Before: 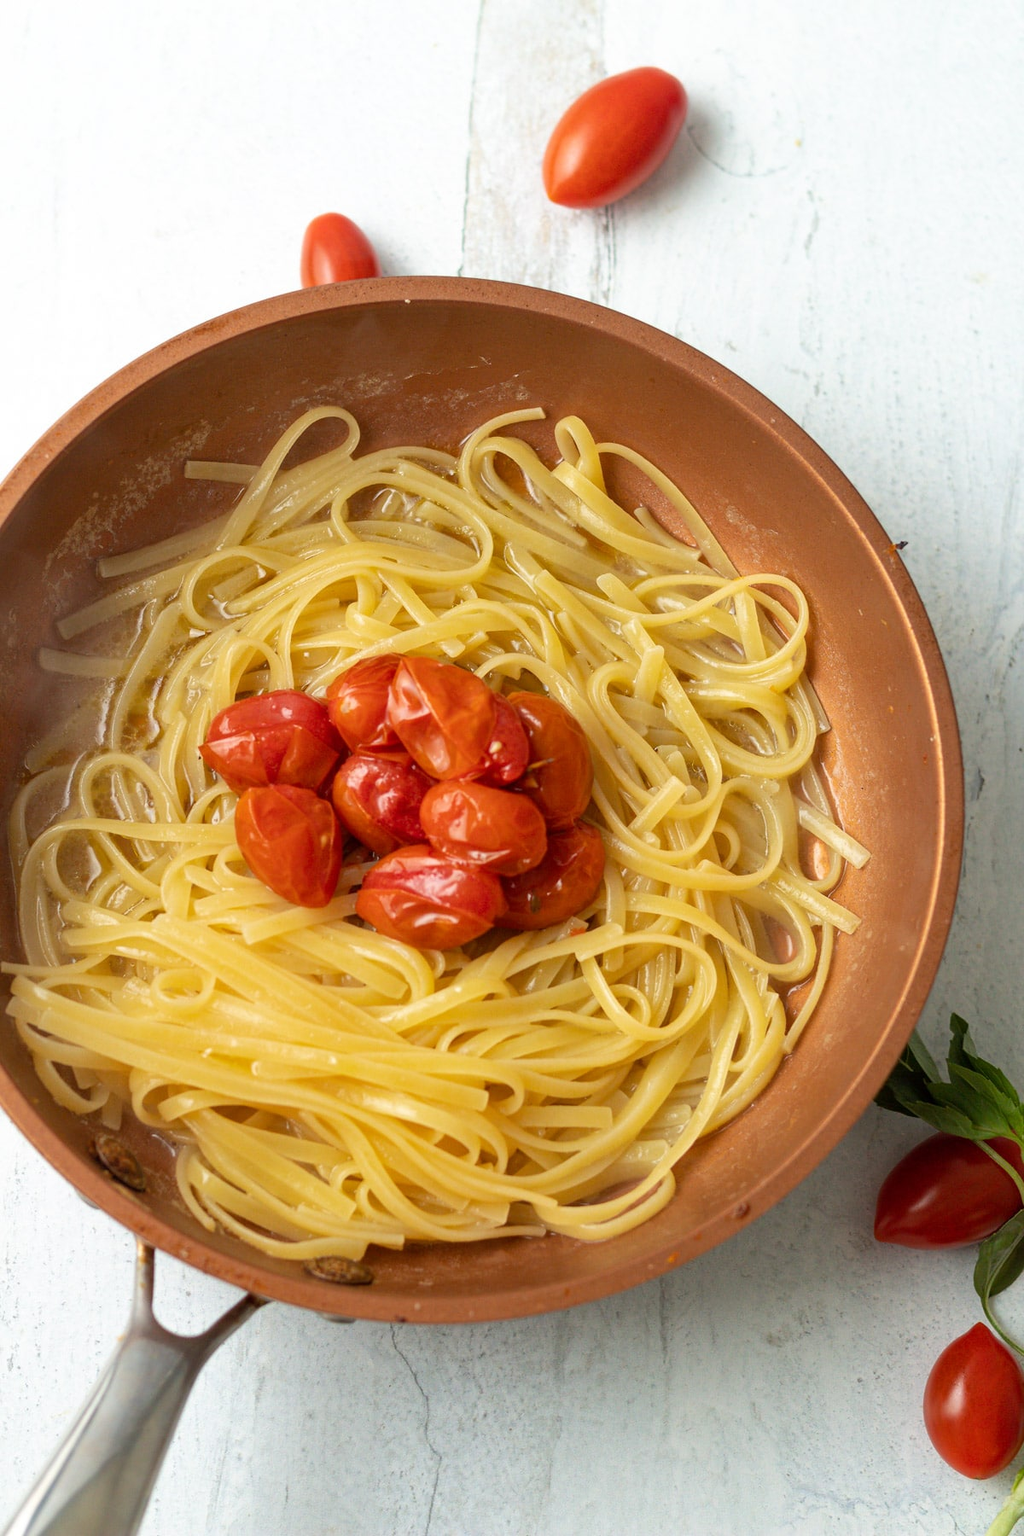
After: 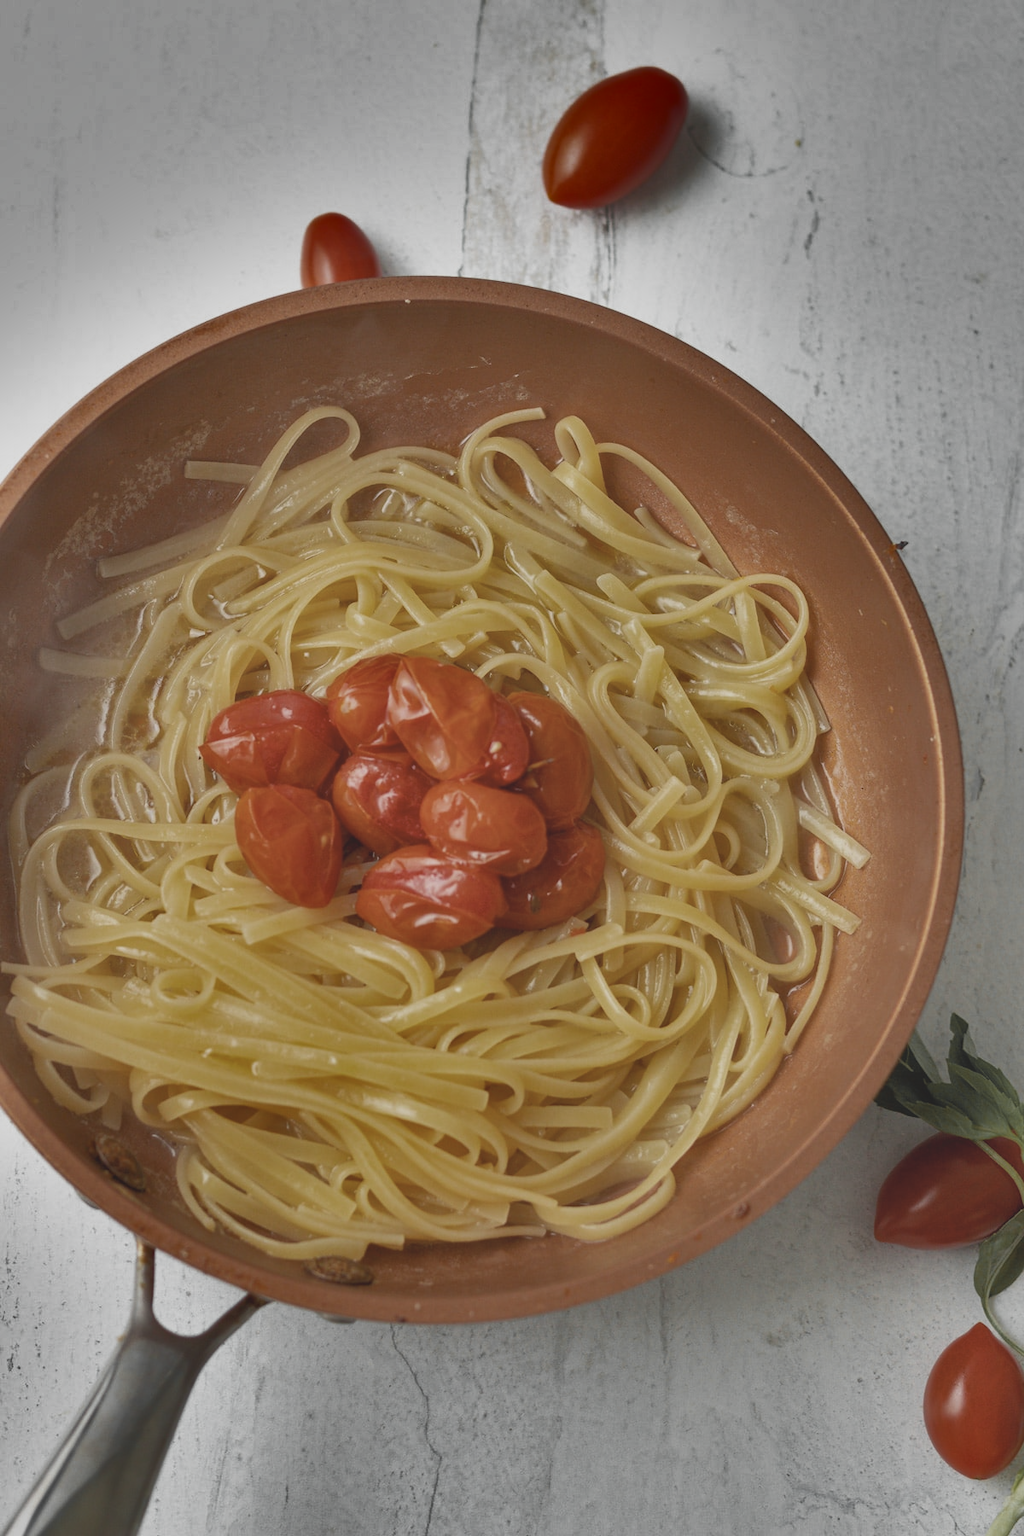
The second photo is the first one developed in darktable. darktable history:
contrast brightness saturation: contrast -0.26, saturation -0.43
color zones: curves: ch0 [(0.004, 0.388) (0.125, 0.392) (0.25, 0.404) (0.375, 0.5) (0.5, 0.5) (0.625, 0.5) (0.75, 0.5) (0.875, 0.5)]; ch1 [(0, 0.5) (0.125, 0.5) (0.25, 0.5) (0.375, 0.124) (0.524, 0.124) (0.645, 0.128) (0.789, 0.132) (0.914, 0.096) (0.998, 0.068)]
shadows and highlights: shadows 19.13, highlights -83.41, soften with gaussian
exposure: exposure 0.131 EV, compensate highlight preservation false
